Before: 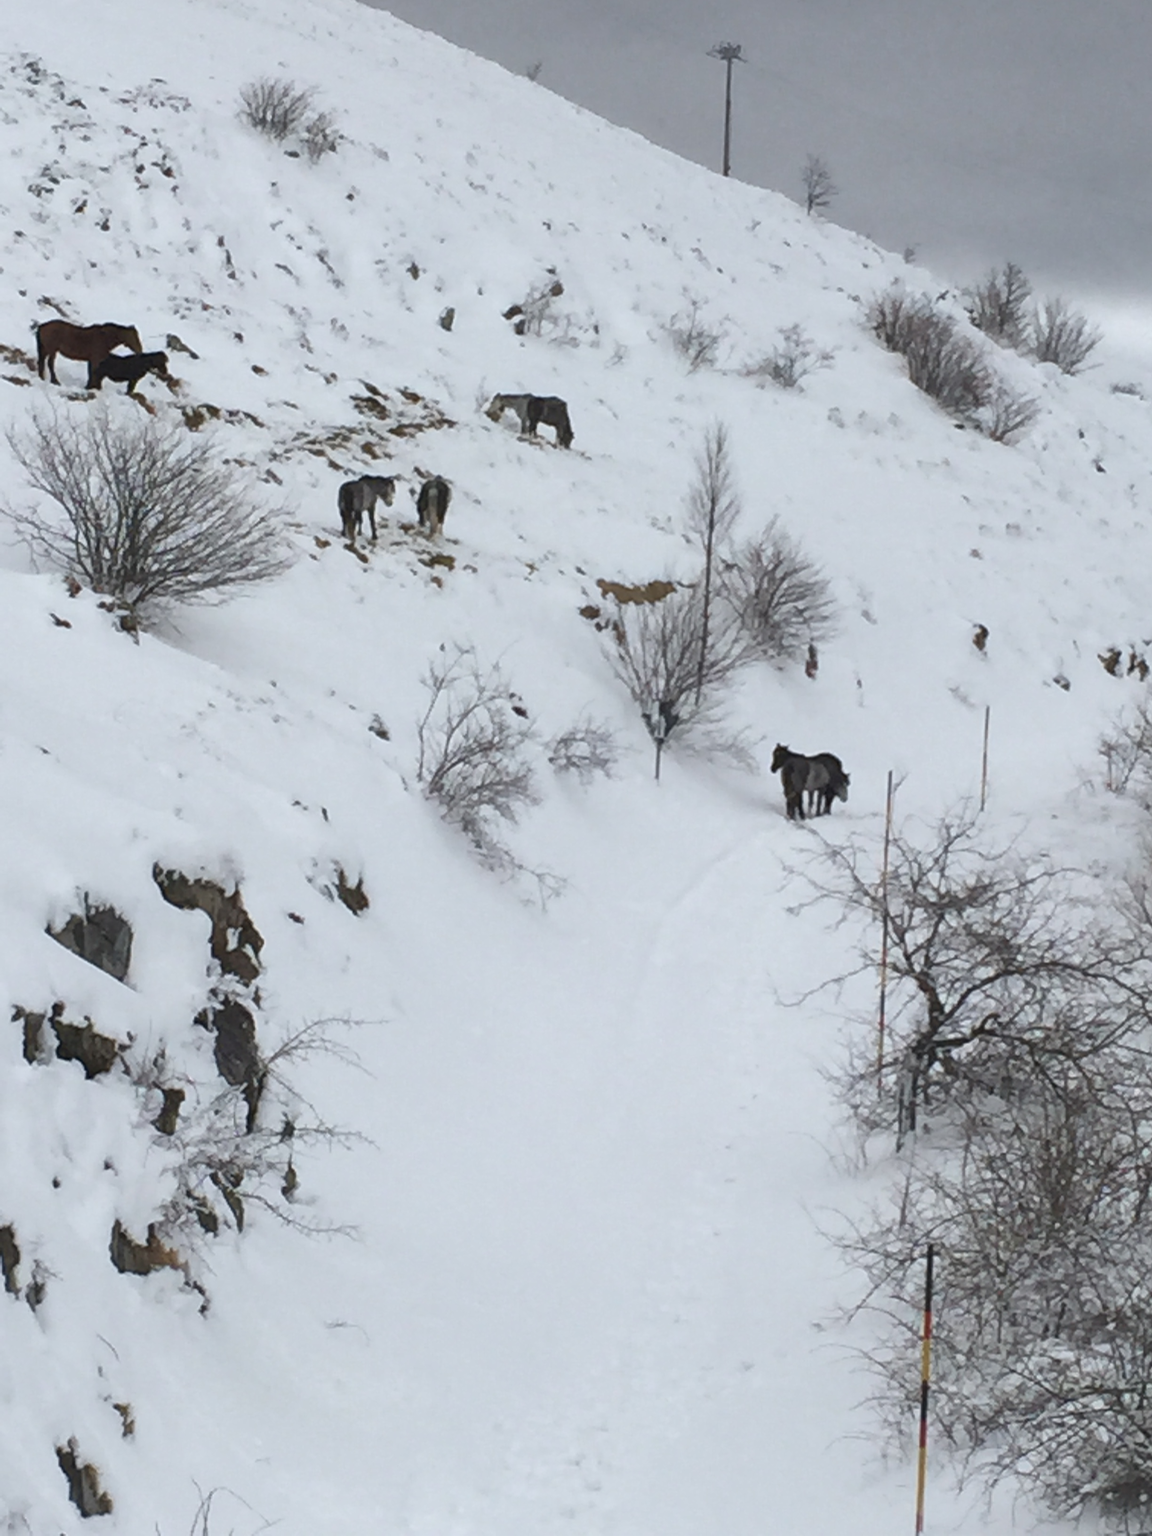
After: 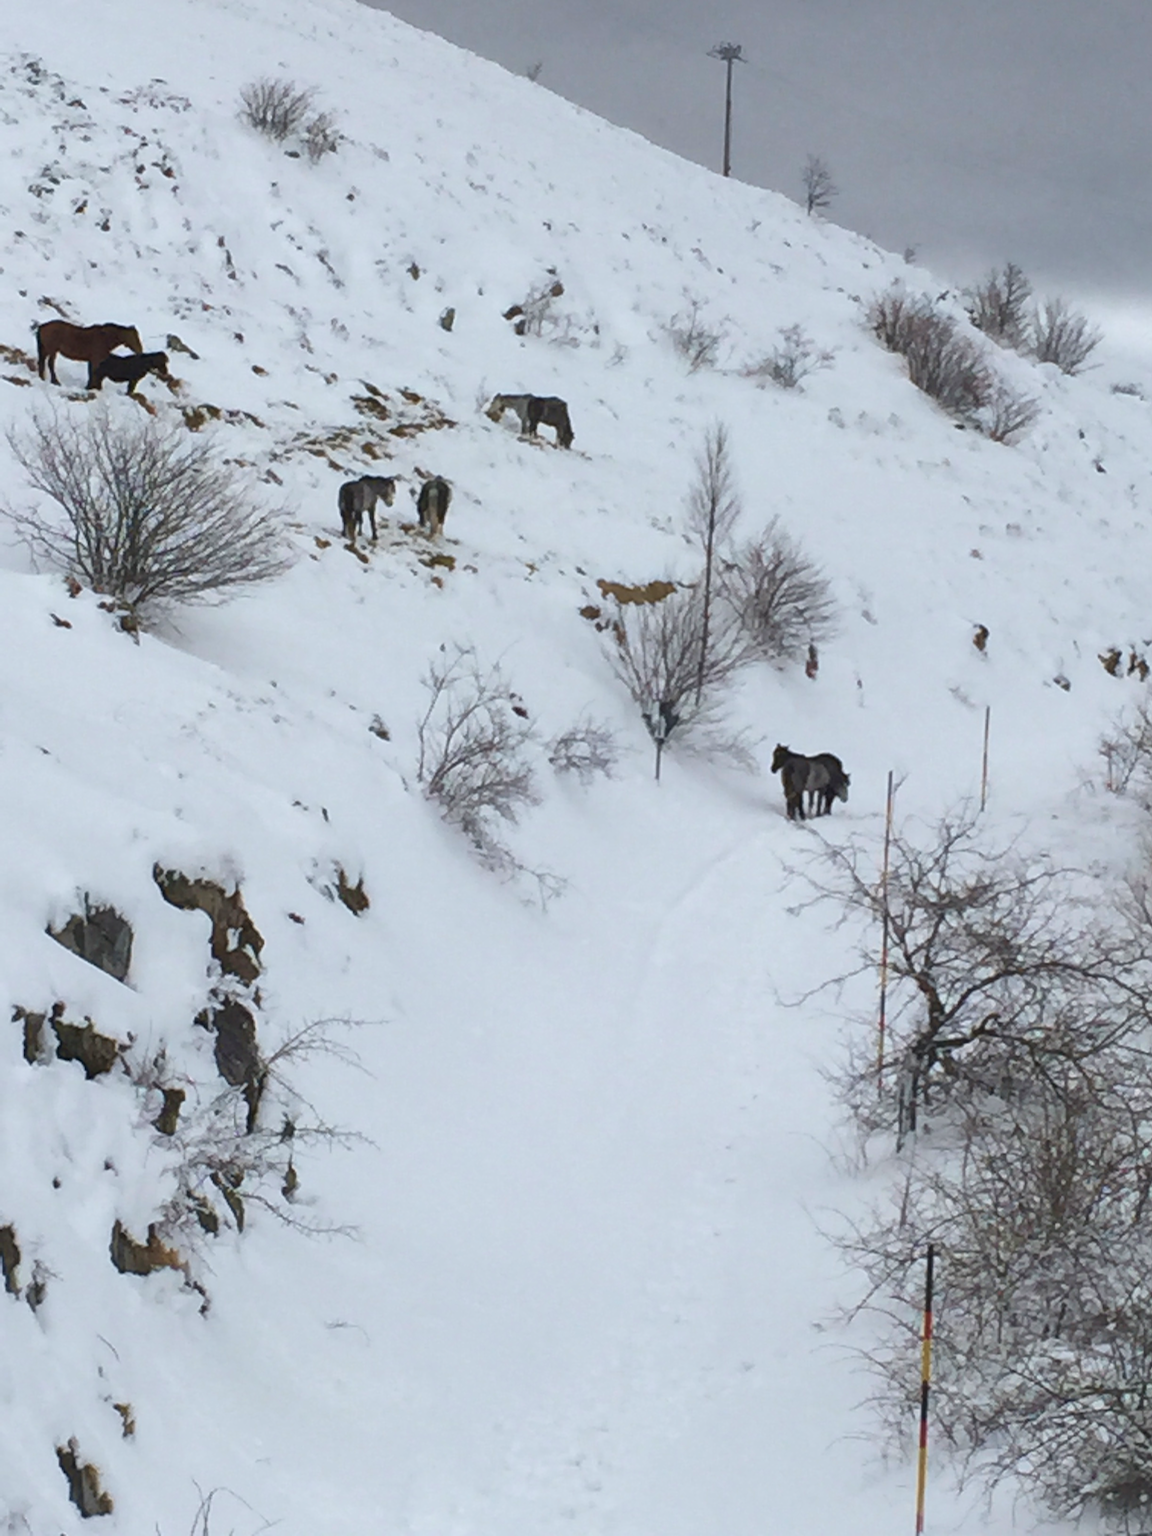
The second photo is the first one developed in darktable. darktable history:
velvia: strength 30.56%
